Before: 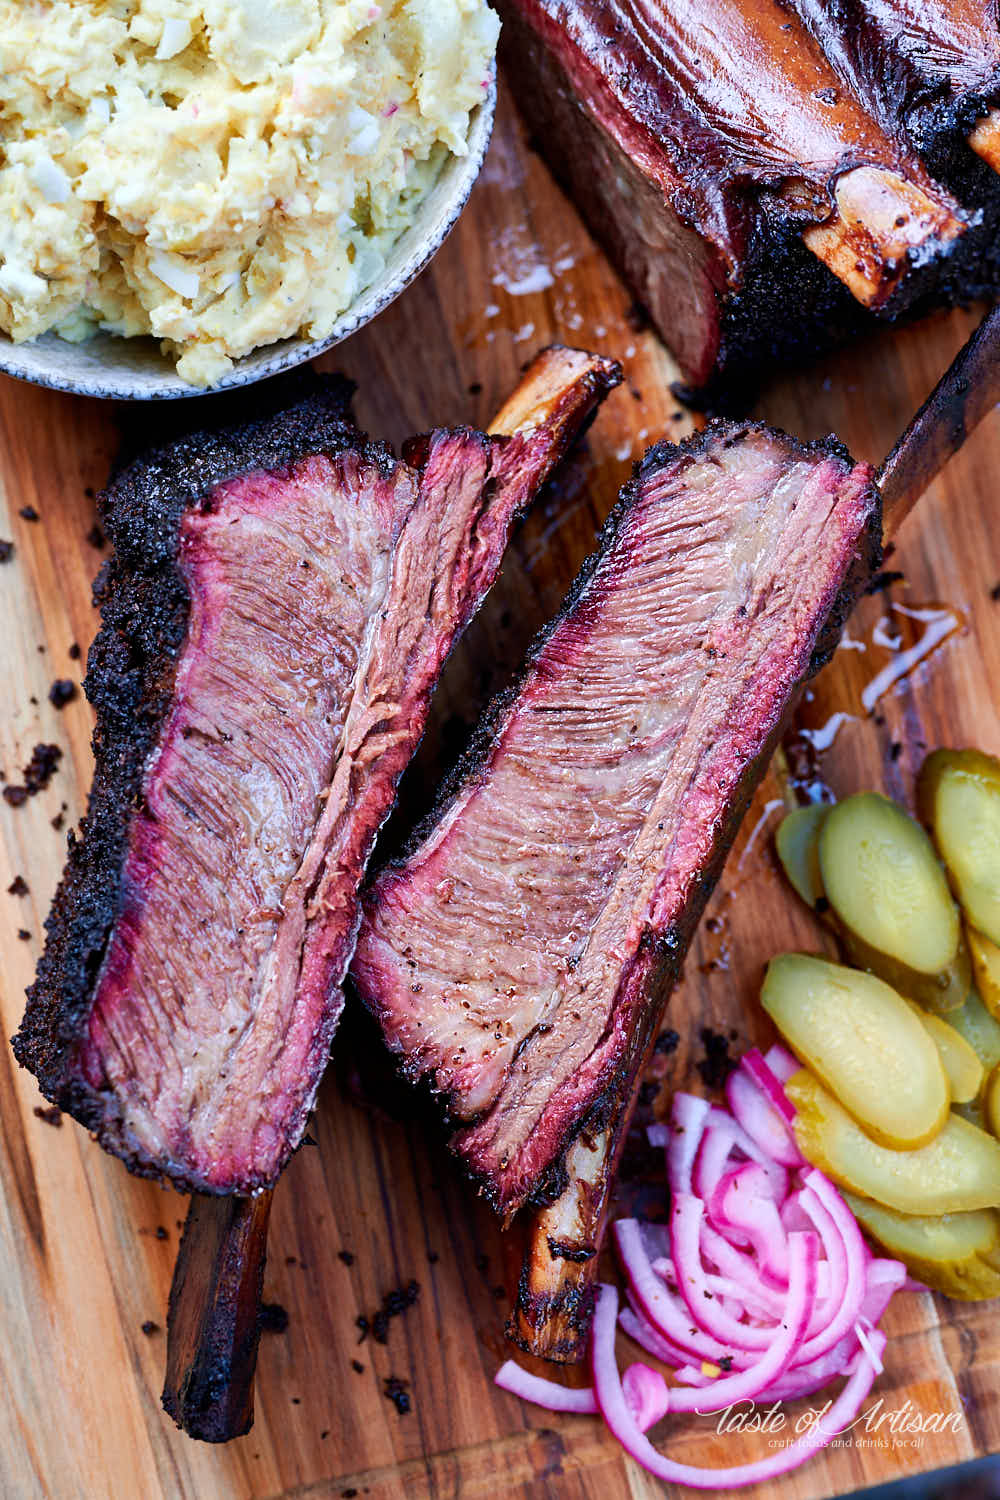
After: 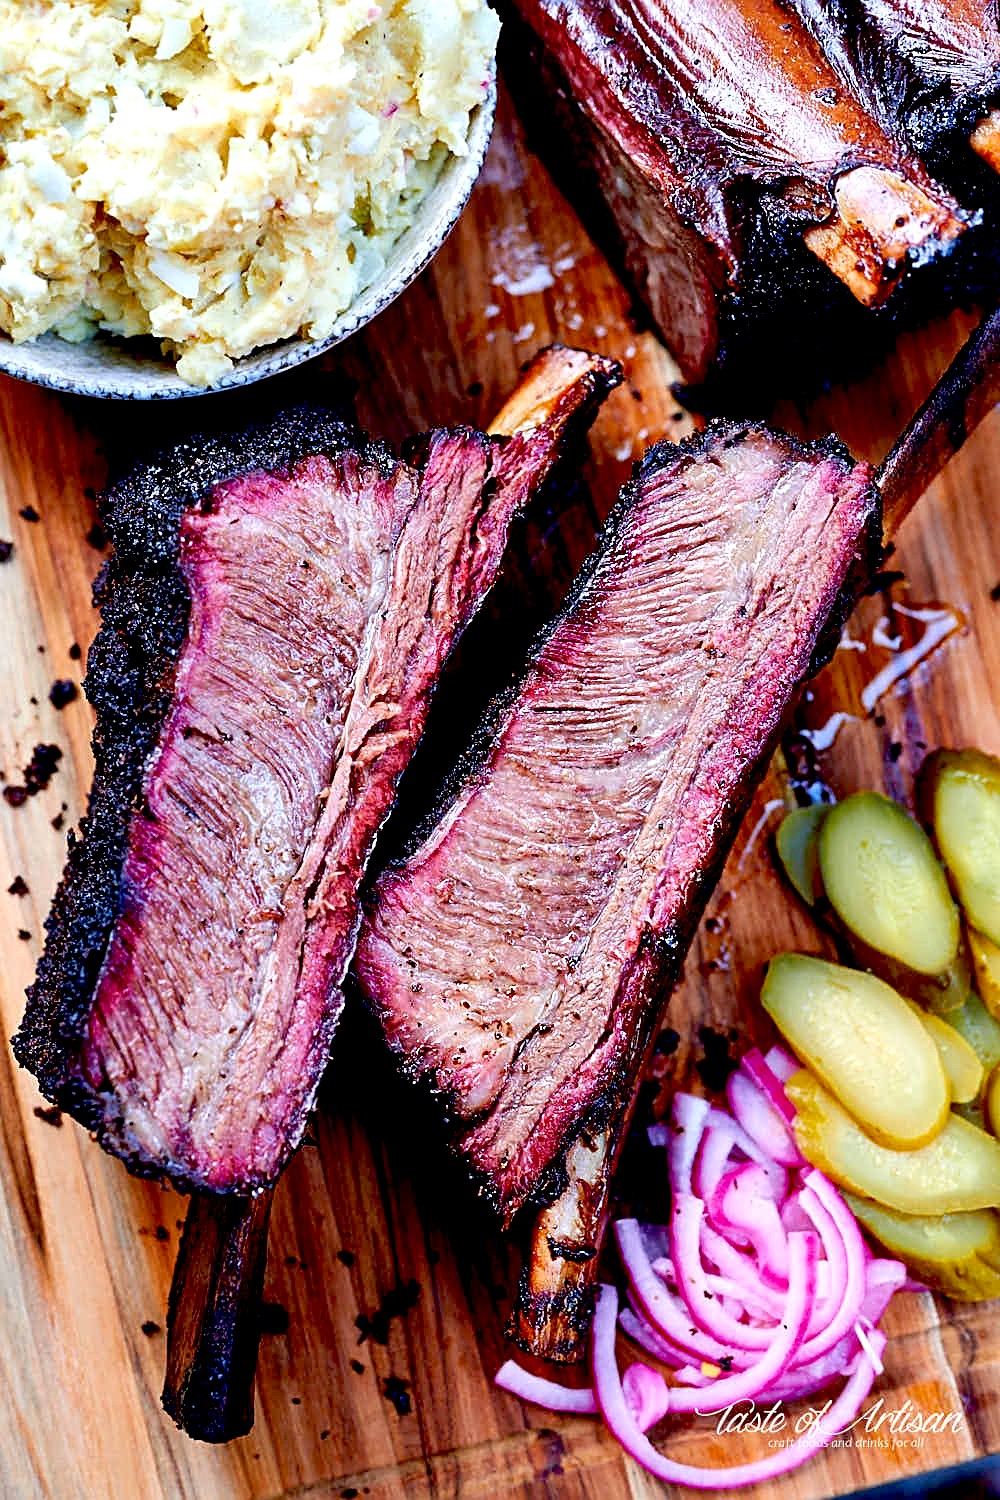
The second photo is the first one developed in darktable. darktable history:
exposure: black level correction 0.031, exposure 0.304 EV, compensate highlight preservation false
sharpen: on, module defaults
